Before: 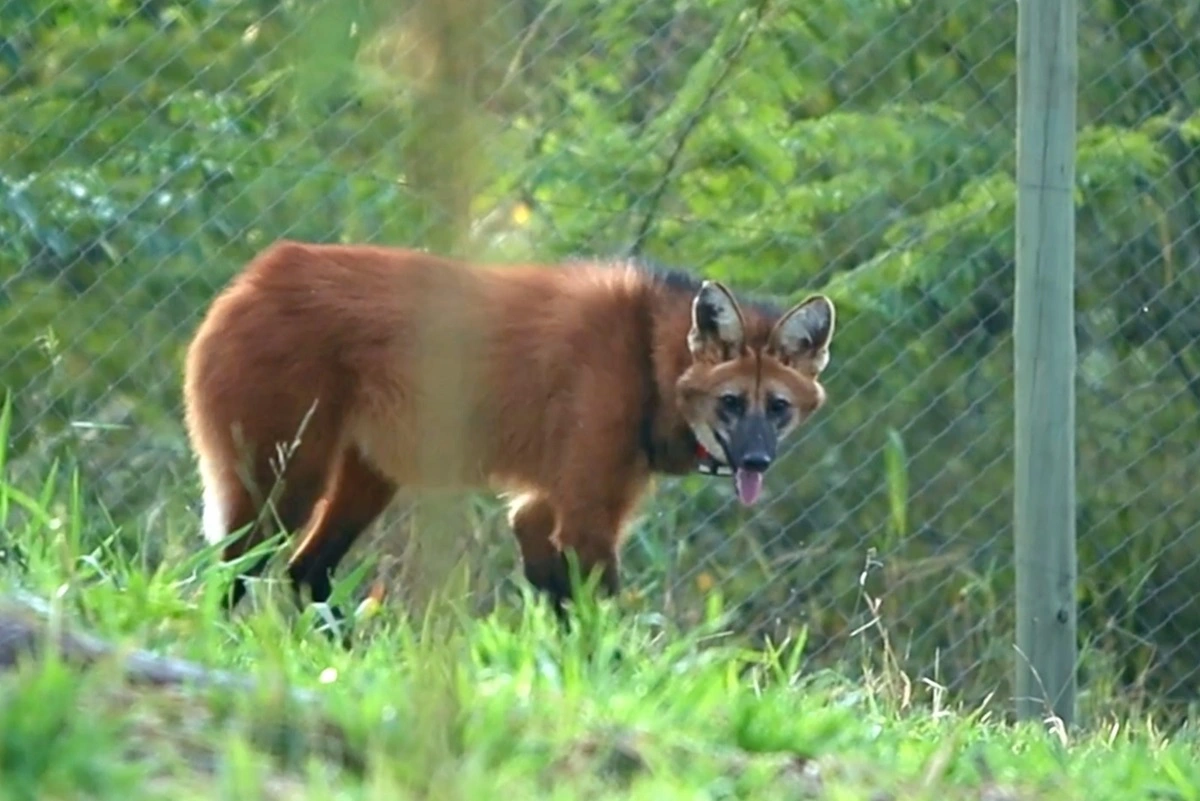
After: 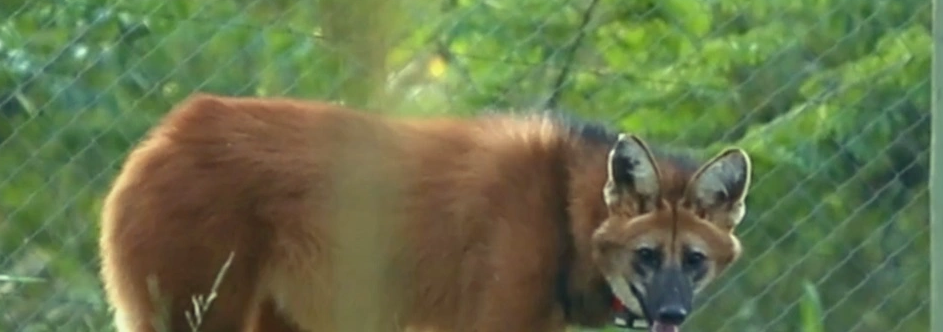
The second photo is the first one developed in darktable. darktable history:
contrast brightness saturation: contrast -0.08, brightness -0.04, saturation -0.11
color correction: highlights a* -5.94, highlights b* 11.19
exposure: exposure 0.014 EV, compensate highlight preservation false
crop: left 7.036%, top 18.398%, right 14.379%, bottom 40.043%
